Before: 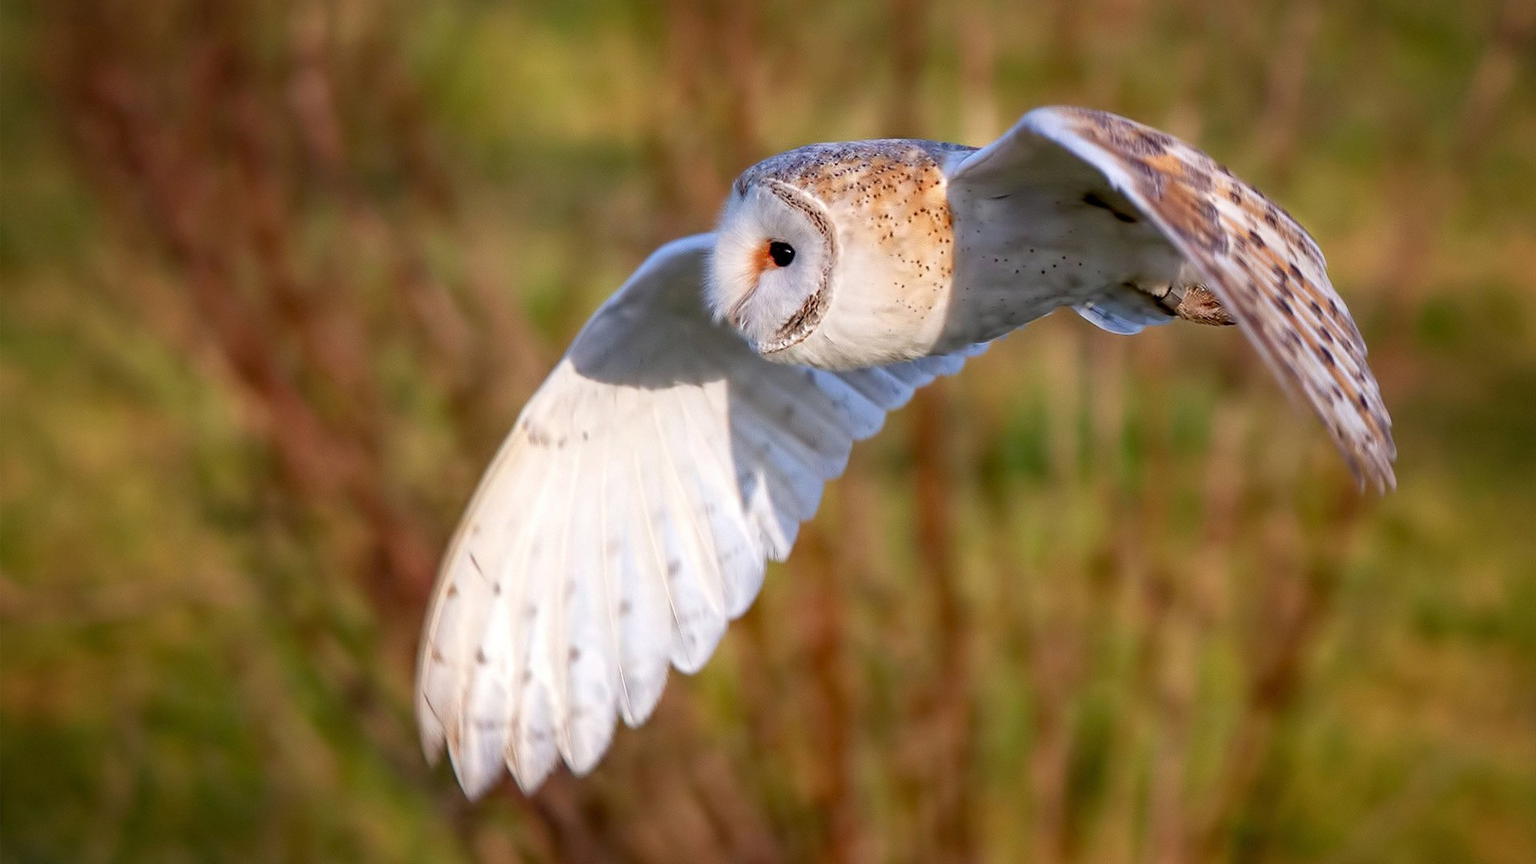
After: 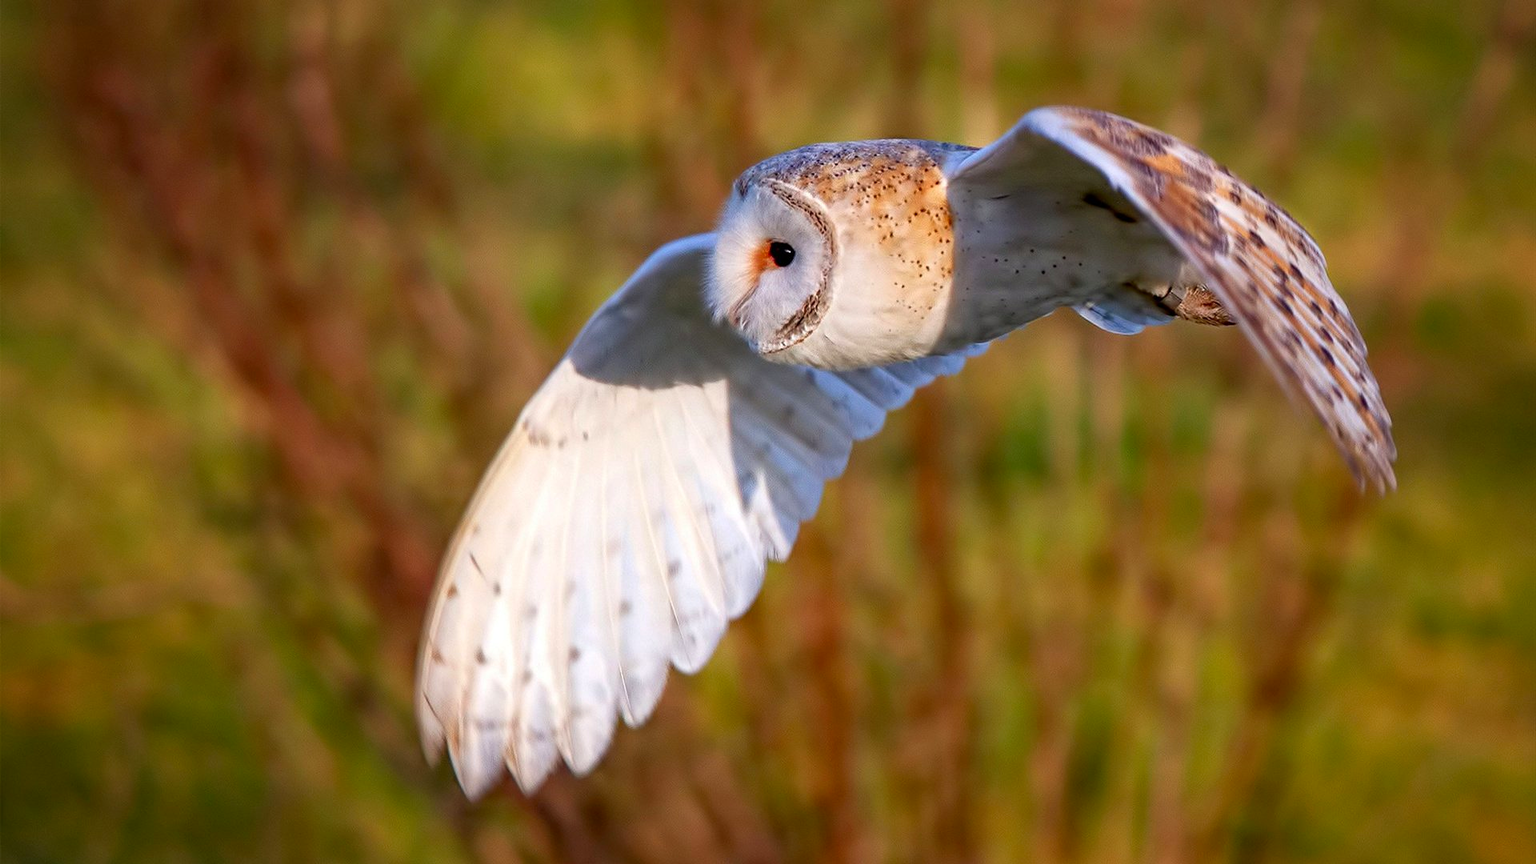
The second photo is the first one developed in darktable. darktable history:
contrast brightness saturation: saturation 0.13
haze removal: on, module defaults
